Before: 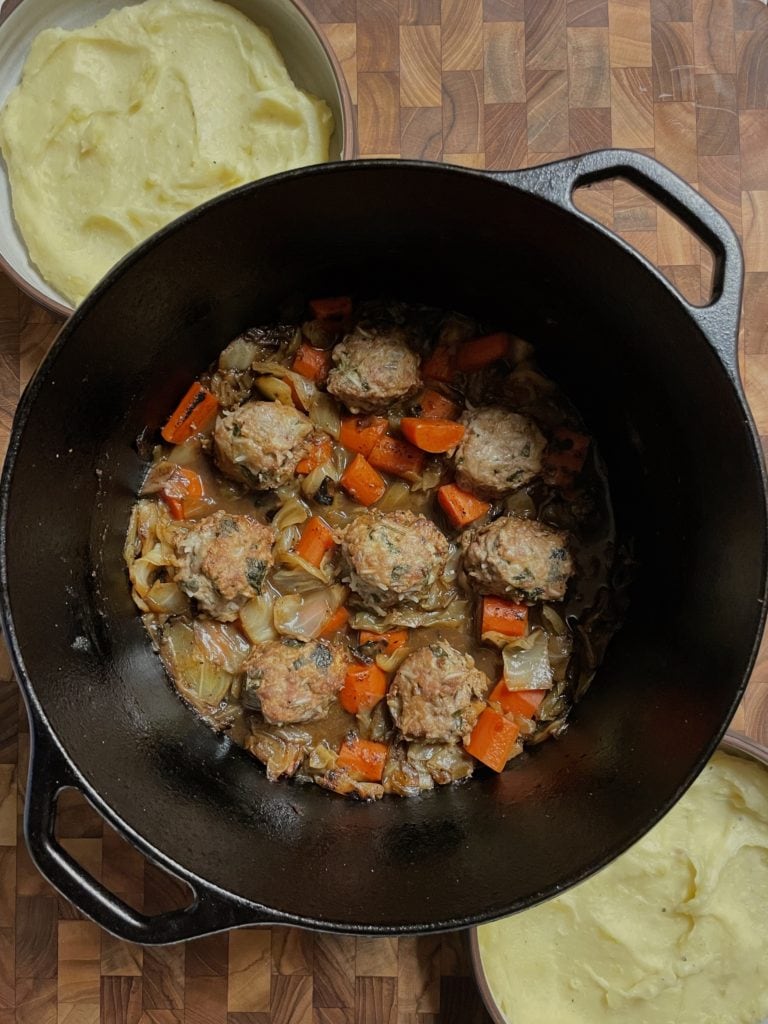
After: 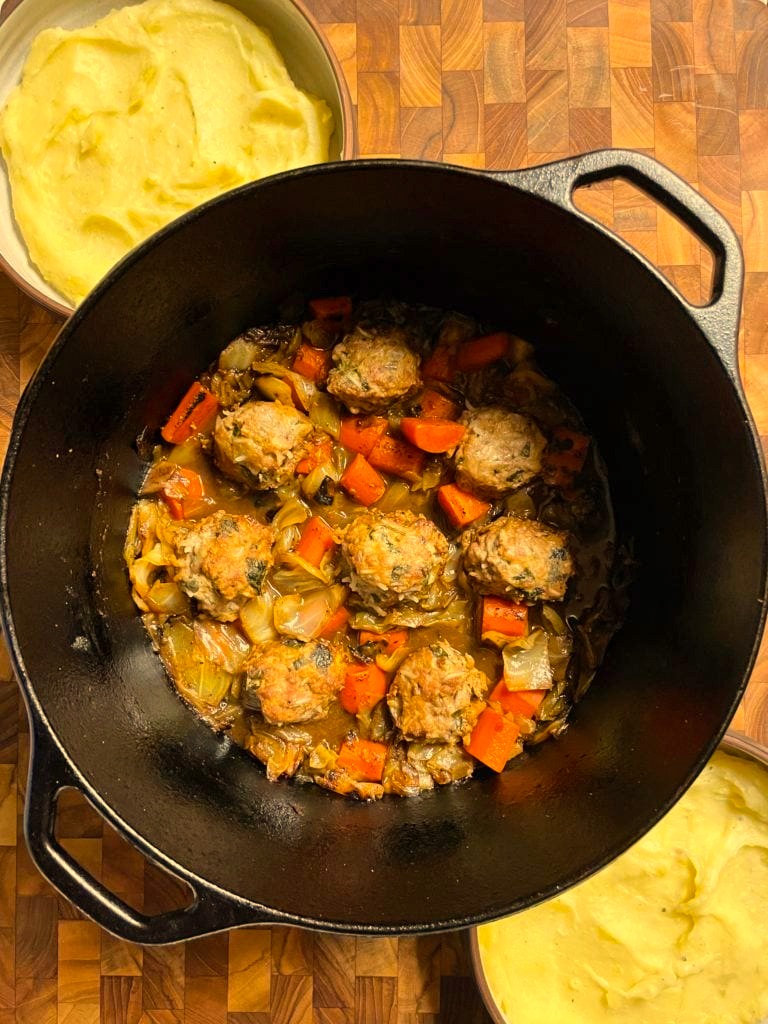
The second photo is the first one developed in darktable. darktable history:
exposure: exposure 0.661 EV, compensate highlight preservation false
color balance rgb: perceptual saturation grading › global saturation 25%, global vibrance 20%
shadows and highlights: shadows -10, white point adjustment 1.5, highlights 10
white balance: red 1.138, green 0.996, blue 0.812
